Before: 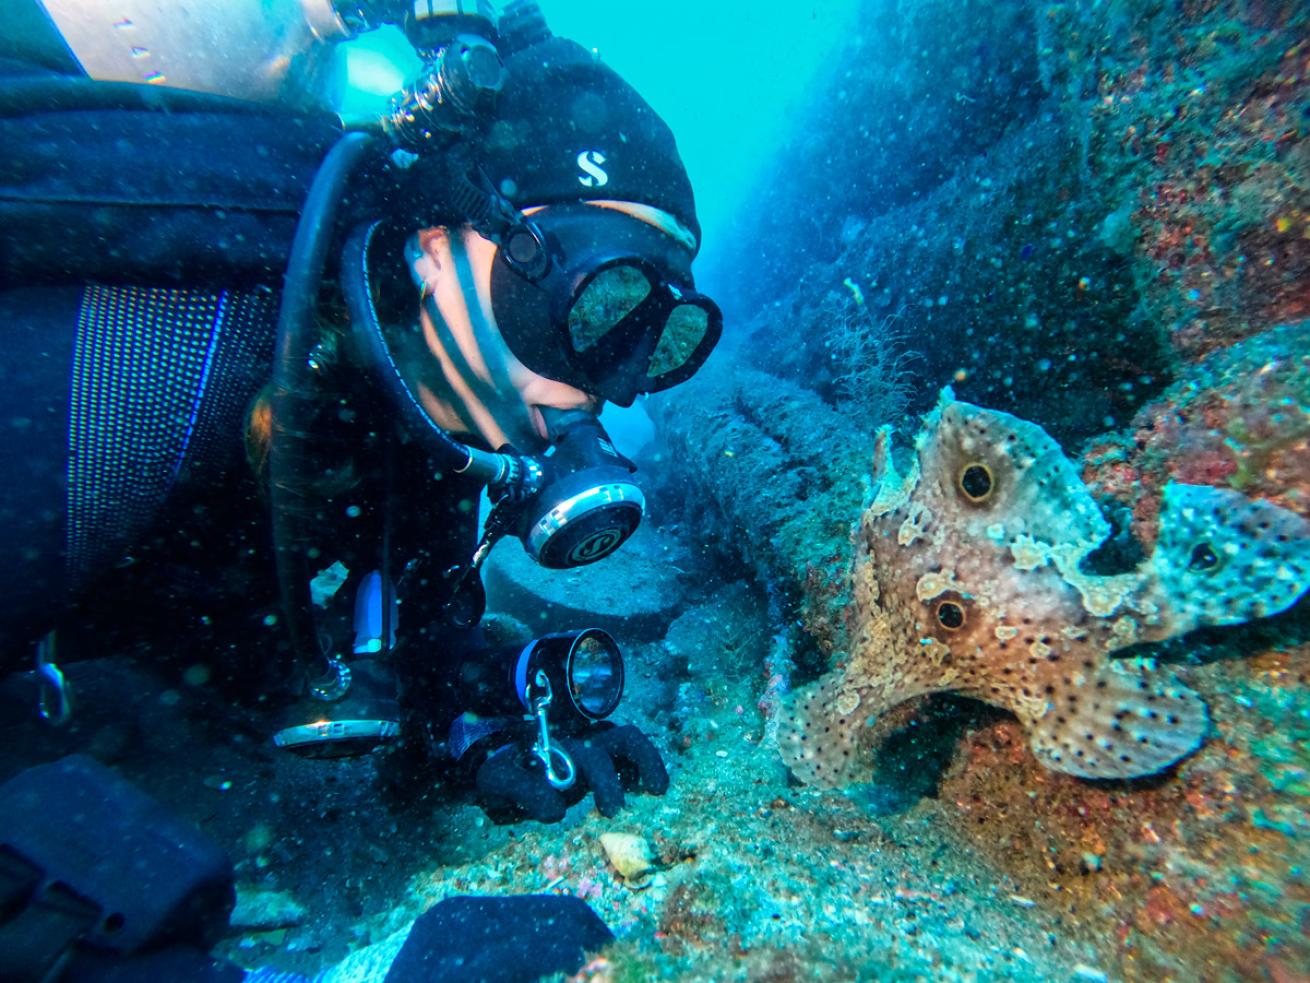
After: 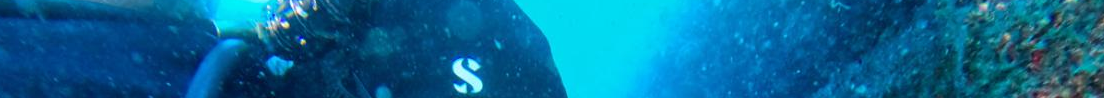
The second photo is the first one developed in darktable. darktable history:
crop and rotate: left 9.644%, top 9.491%, right 6.021%, bottom 80.509%
white balance: red 0.983, blue 1.036
